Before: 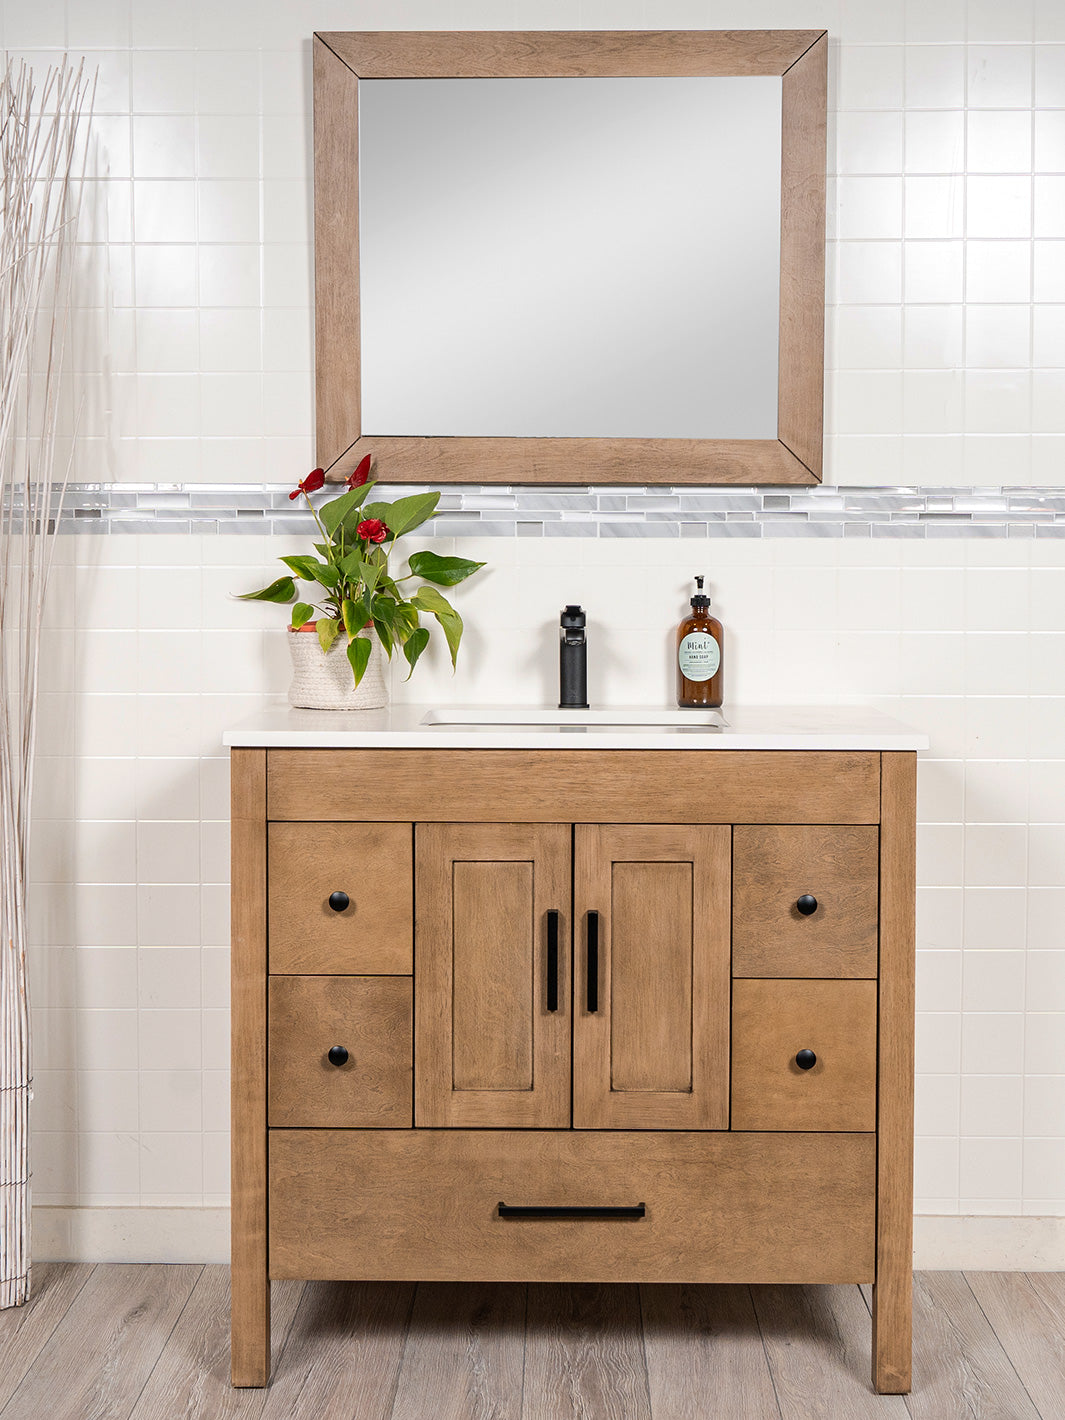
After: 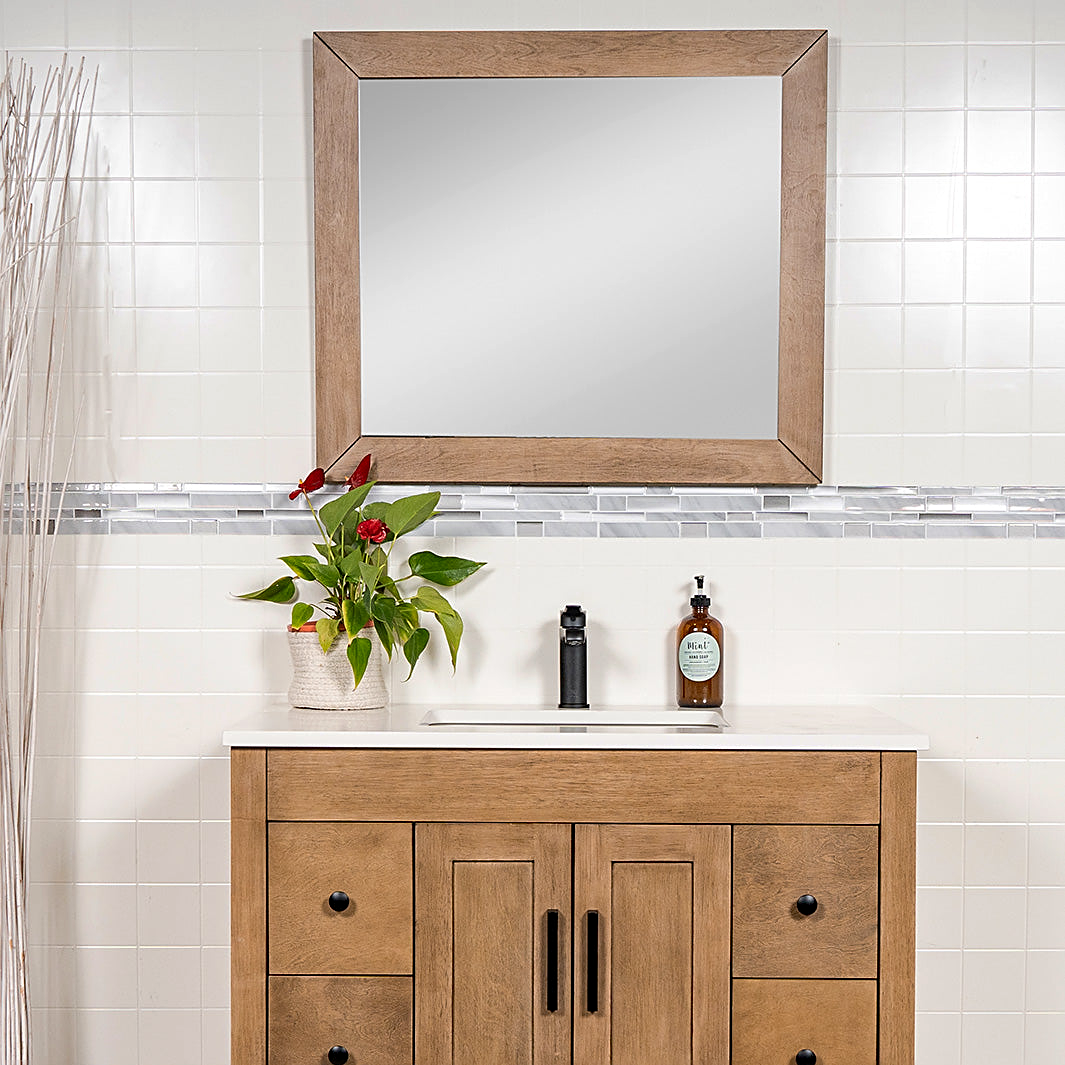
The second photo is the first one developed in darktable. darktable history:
haze removal: on, module defaults
crop: bottom 24.983%
sharpen: on, module defaults
